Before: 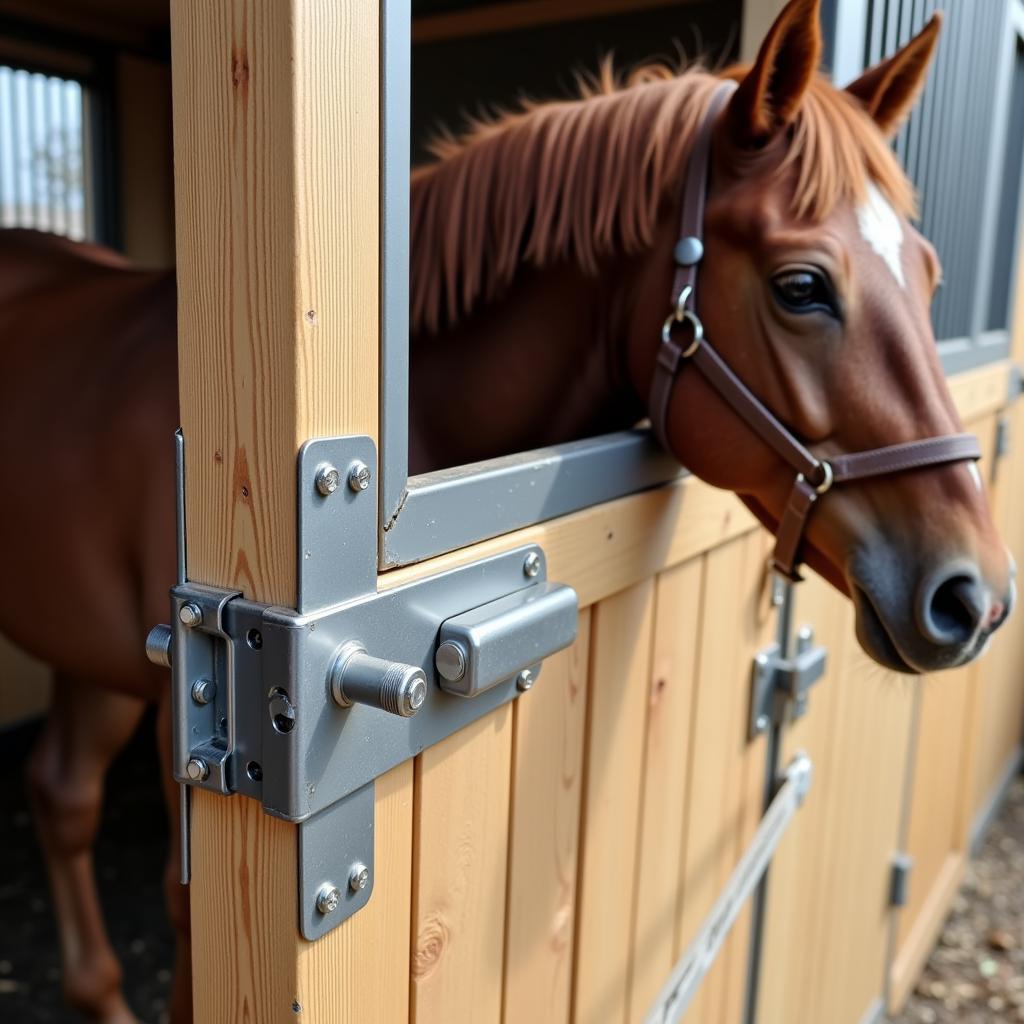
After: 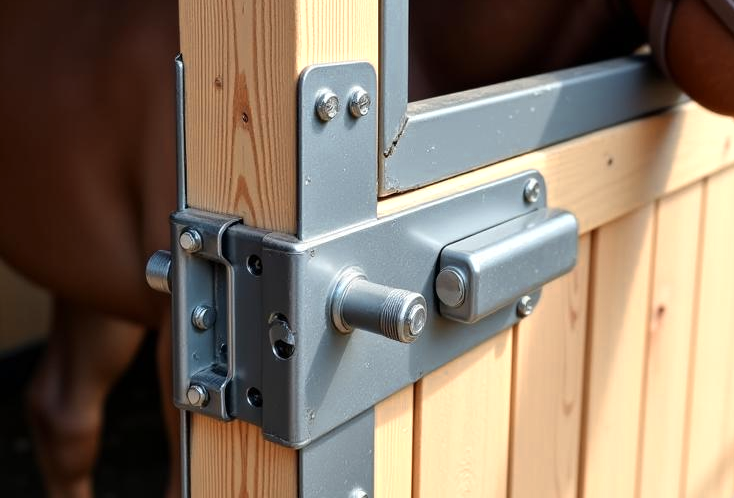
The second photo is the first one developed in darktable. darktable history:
crop: top 36.528%, right 28.262%, bottom 14.776%
color zones: curves: ch0 [(0.018, 0.548) (0.197, 0.654) (0.425, 0.447) (0.605, 0.658) (0.732, 0.579)]; ch1 [(0.105, 0.531) (0.224, 0.531) (0.386, 0.39) (0.618, 0.456) (0.732, 0.456) (0.956, 0.421)]; ch2 [(0.039, 0.583) (0.215, 0.465) (0.399, 0.544) (0.465, 0.548) (0.614, 0.447) (0.724, 0.43) (0.882, 0.623) (0.956, 0.632)]
